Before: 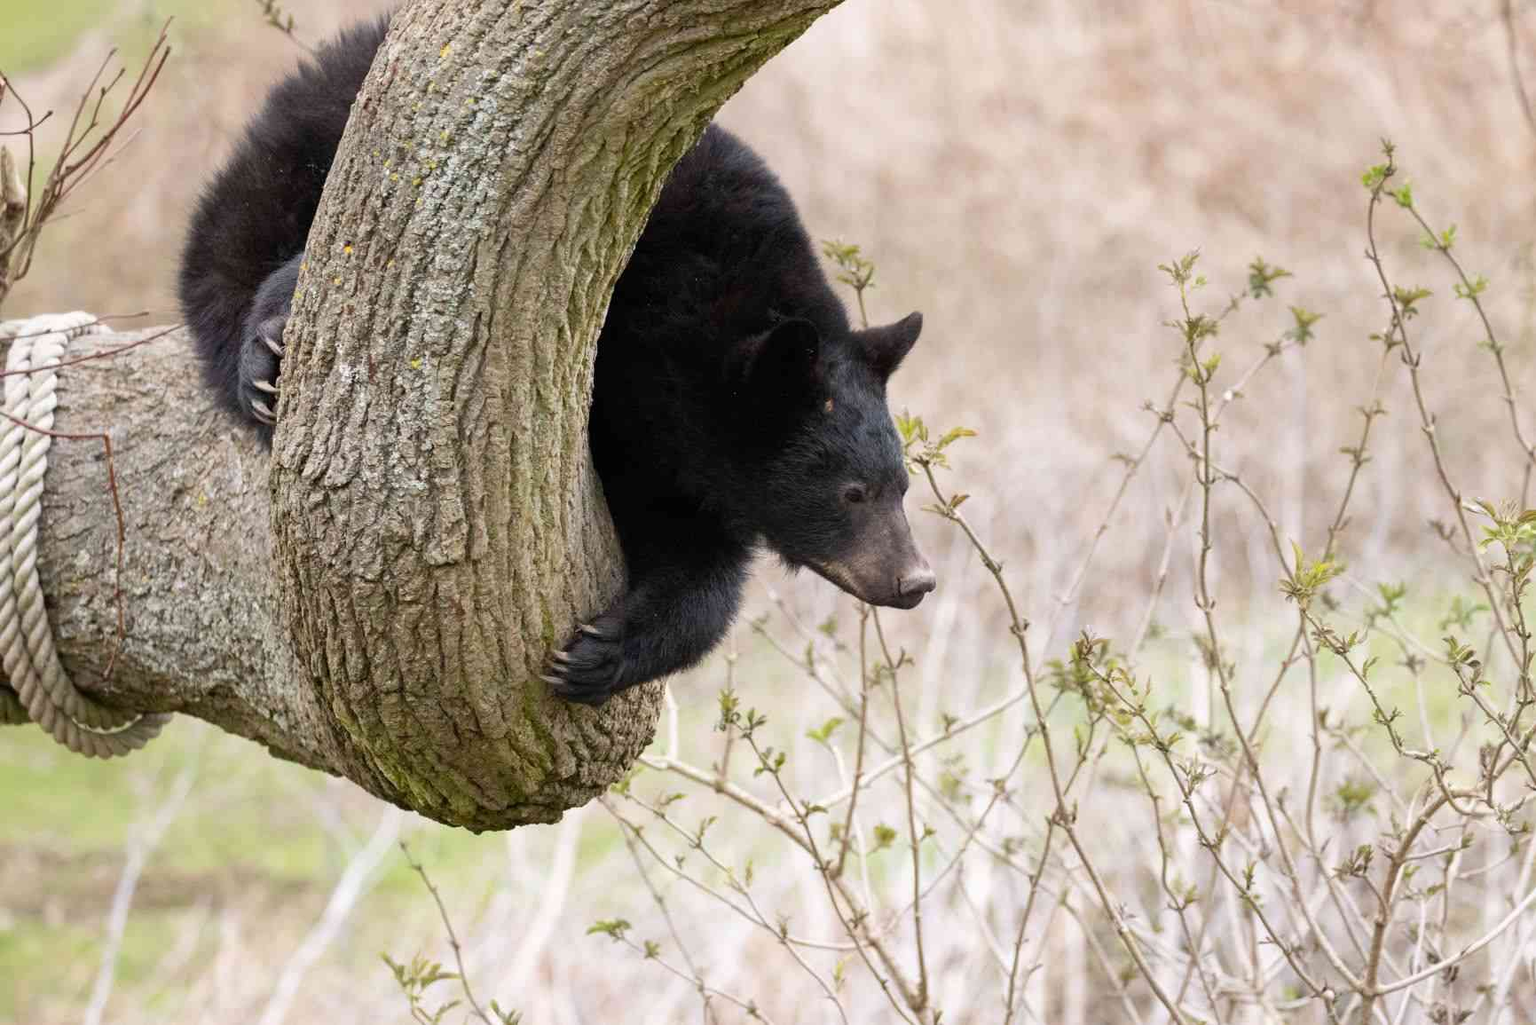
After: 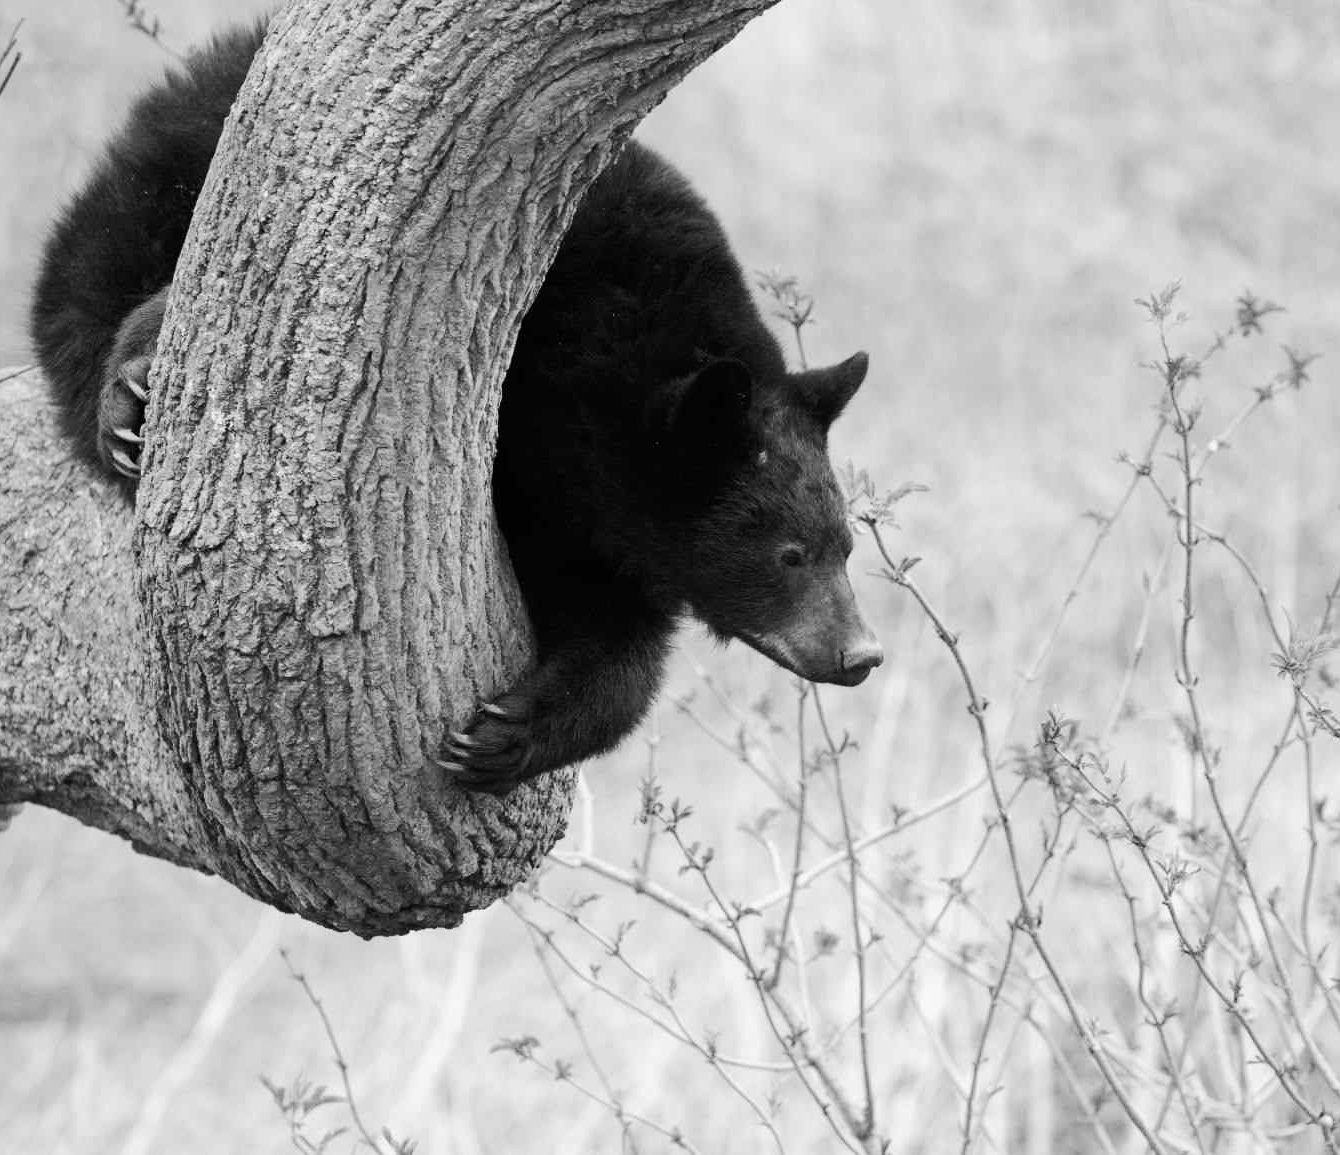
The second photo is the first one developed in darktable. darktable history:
crop: left 9.88%, right 12.664%
color correction: highlights a* -5.94, highlights b* 9.48, shadows a* 10.12, shadows b* 23.94
base curve: curves: ch0 [(0, 0) (0.74, 0.67) (1, 1)]
color balance rgb: perceptual saturation grading › global saturation 10%, global vibrance 10%
tone curve: curves: ch0 [(0, 0) (0.071, 0.06) (0.253, 0.242) (0.437, 0.498) (0.55, 0.644) (0.657, 0.749) (0.823, 0.876) (1, 0.99)]; ch1 [(0, 0) (0.346, 0.307) (0.408, 0.369) (0.453, 0.457) (0.476, 0.489) (0.502, 0.493) (0.521, 0.515) (0.537, 0.531) (0.612, 0.641) (0.676, 0.728) (1, 1)]; ch2 [(0, 0) (0.346, 0.34) (0.434, 0.46) (0.485, 0.494) (0.5, 0.494) (0.511, 0.504) (0.537, 0.551) (0.579, 0.599) (0.625, 0.686) (1, 1)], color space Lab, independent channels, preserve colors none
monochrome: a -3.63, b -0.465
